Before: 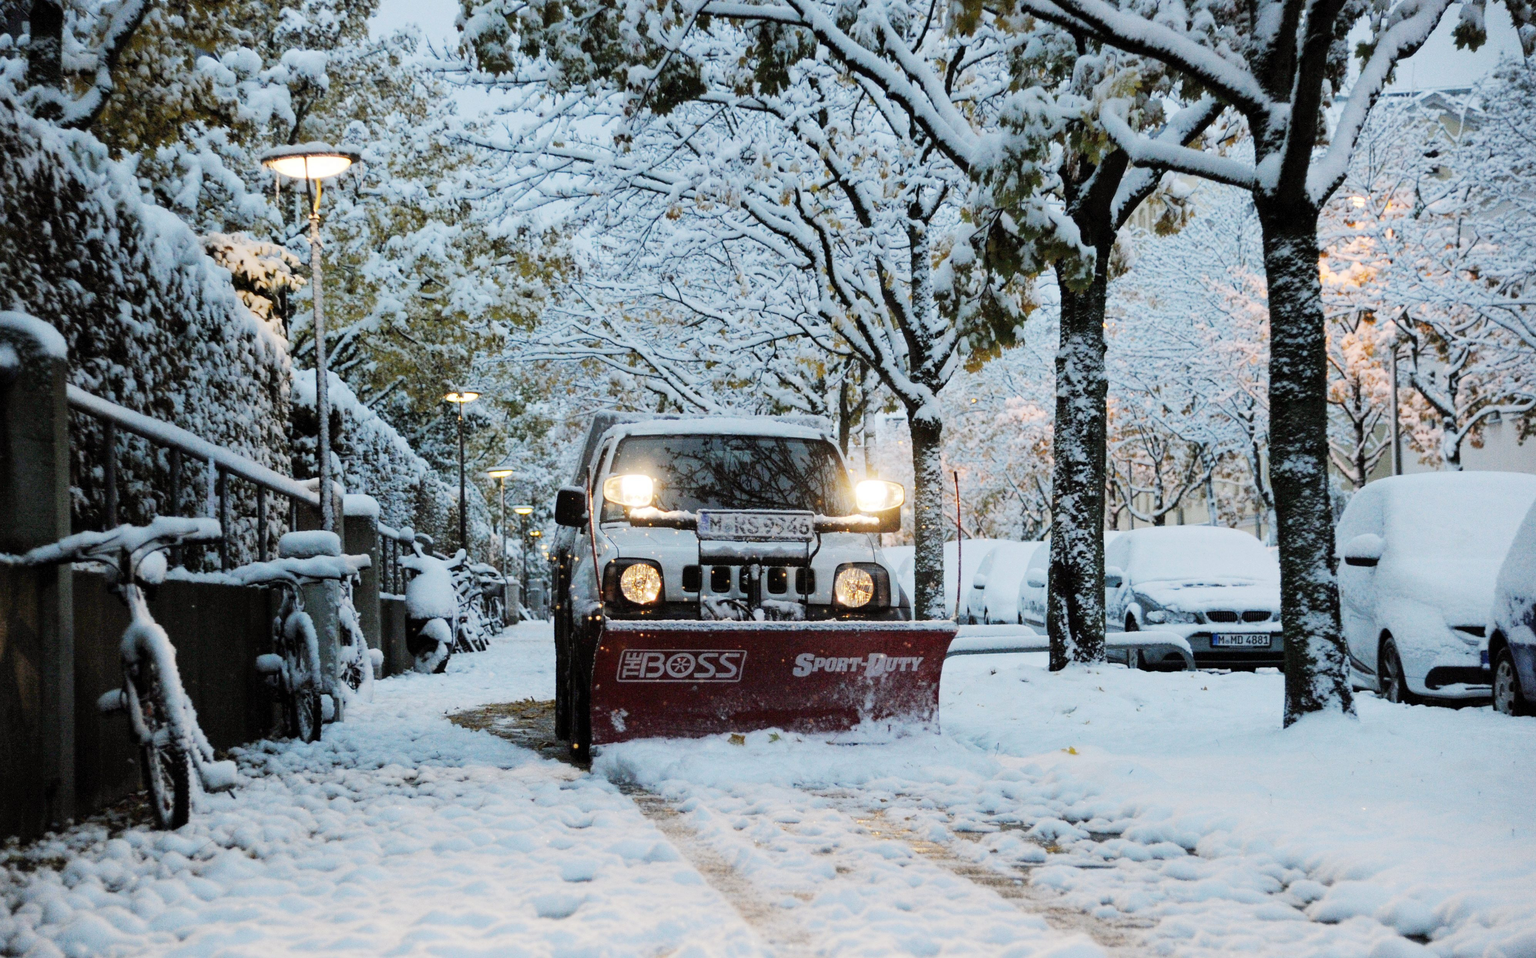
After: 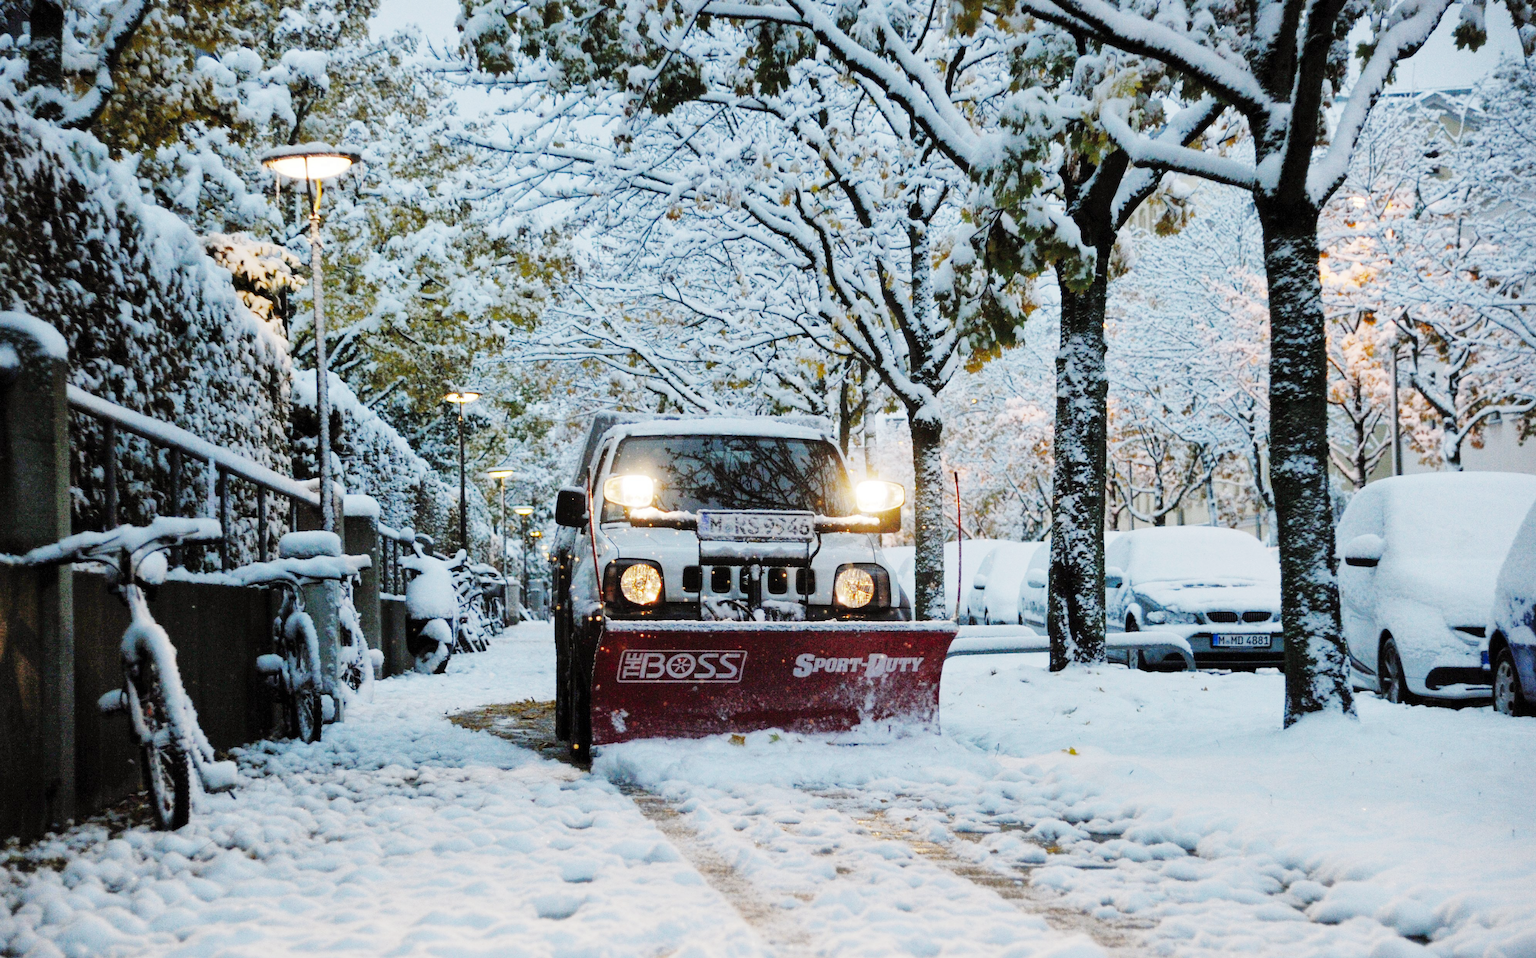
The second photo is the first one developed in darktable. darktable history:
shadows and highlights: on, module defaults
base curve: curves: ch0 [(0, 0) (0.032, 0.025) (0.121, 0.166) (0.206, 0.329) (0.605, 0.79) (1, 1)], preserve colors none
